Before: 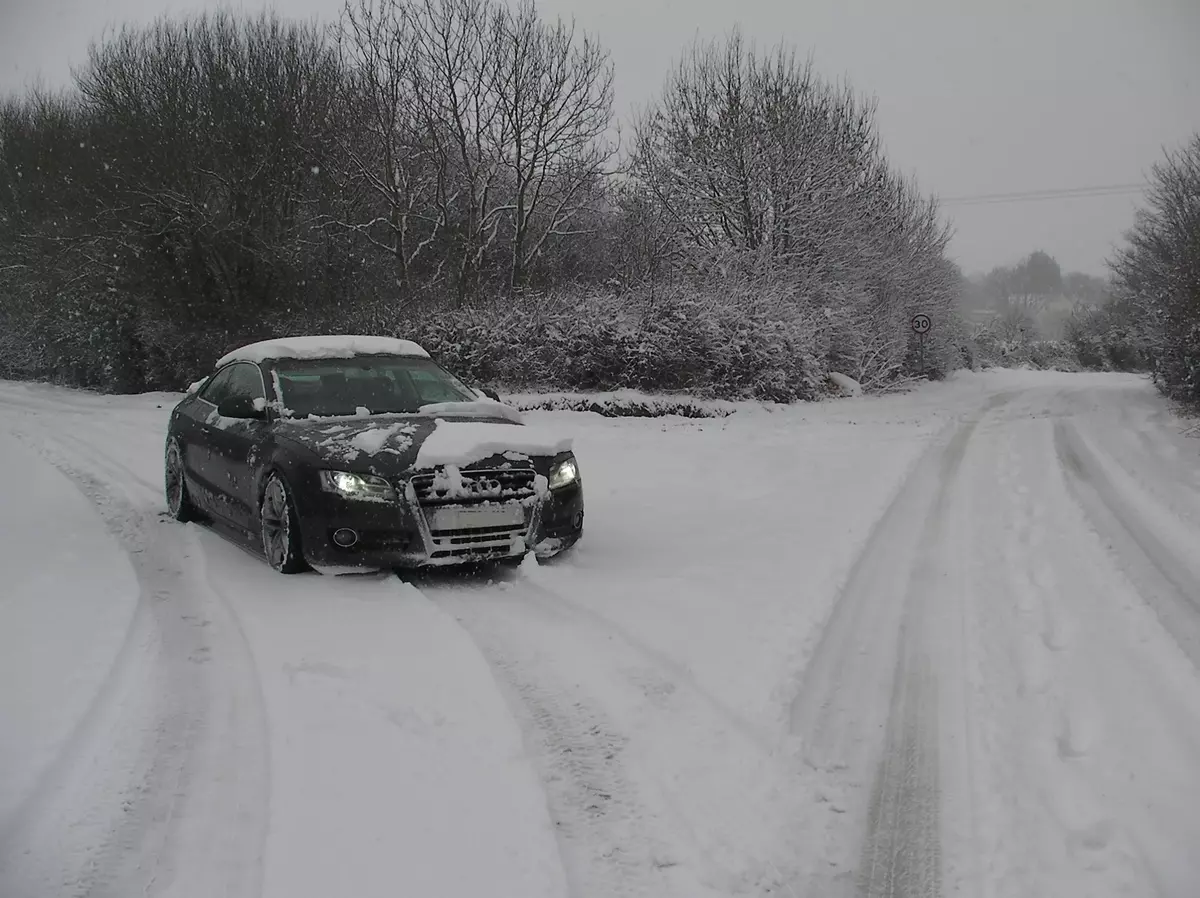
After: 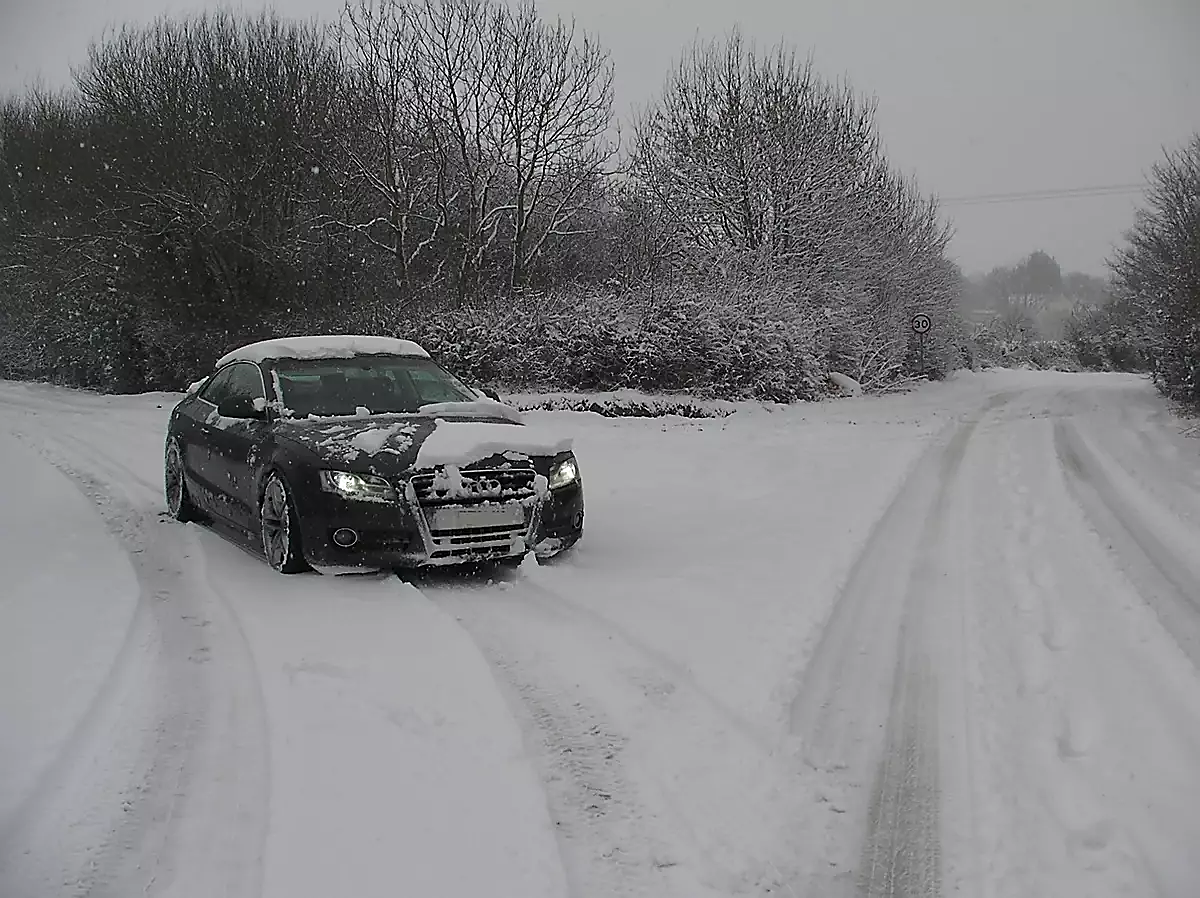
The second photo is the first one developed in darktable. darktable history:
sharpen: radius 1.388, amount 1.264, threshold 0.776
